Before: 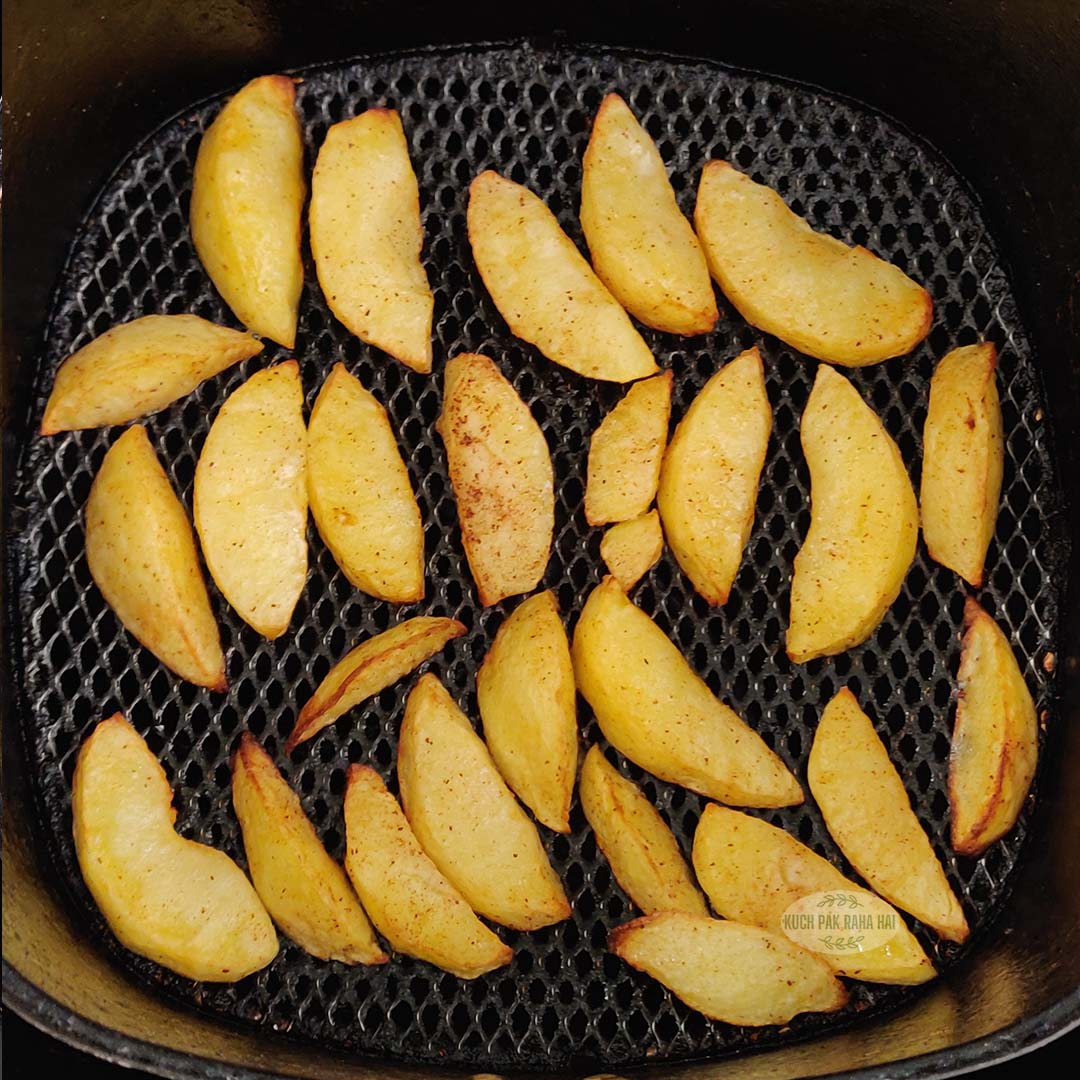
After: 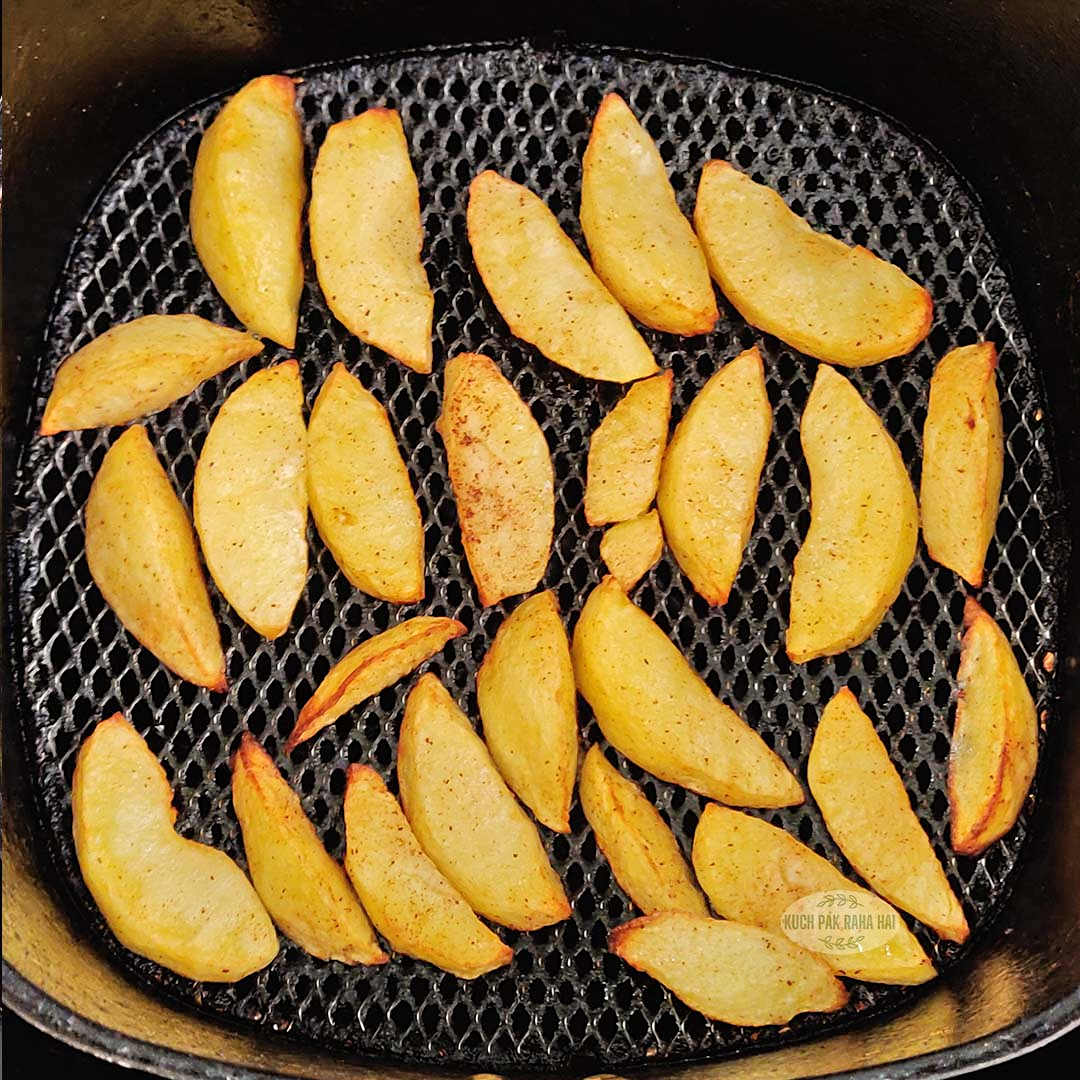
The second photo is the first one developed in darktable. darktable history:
sharpen: amount 0.2
tone equalizer: -7 EV 0.15 EV, -6 EV 0.6 EV, -5 EV 1.15 EV, -4 EV 1.33 EV, -3 EV 1.15 EV, -2 EV 0.6 EV, -1 EV 0.15 EV, mask exposure compensation -0.5 EV
